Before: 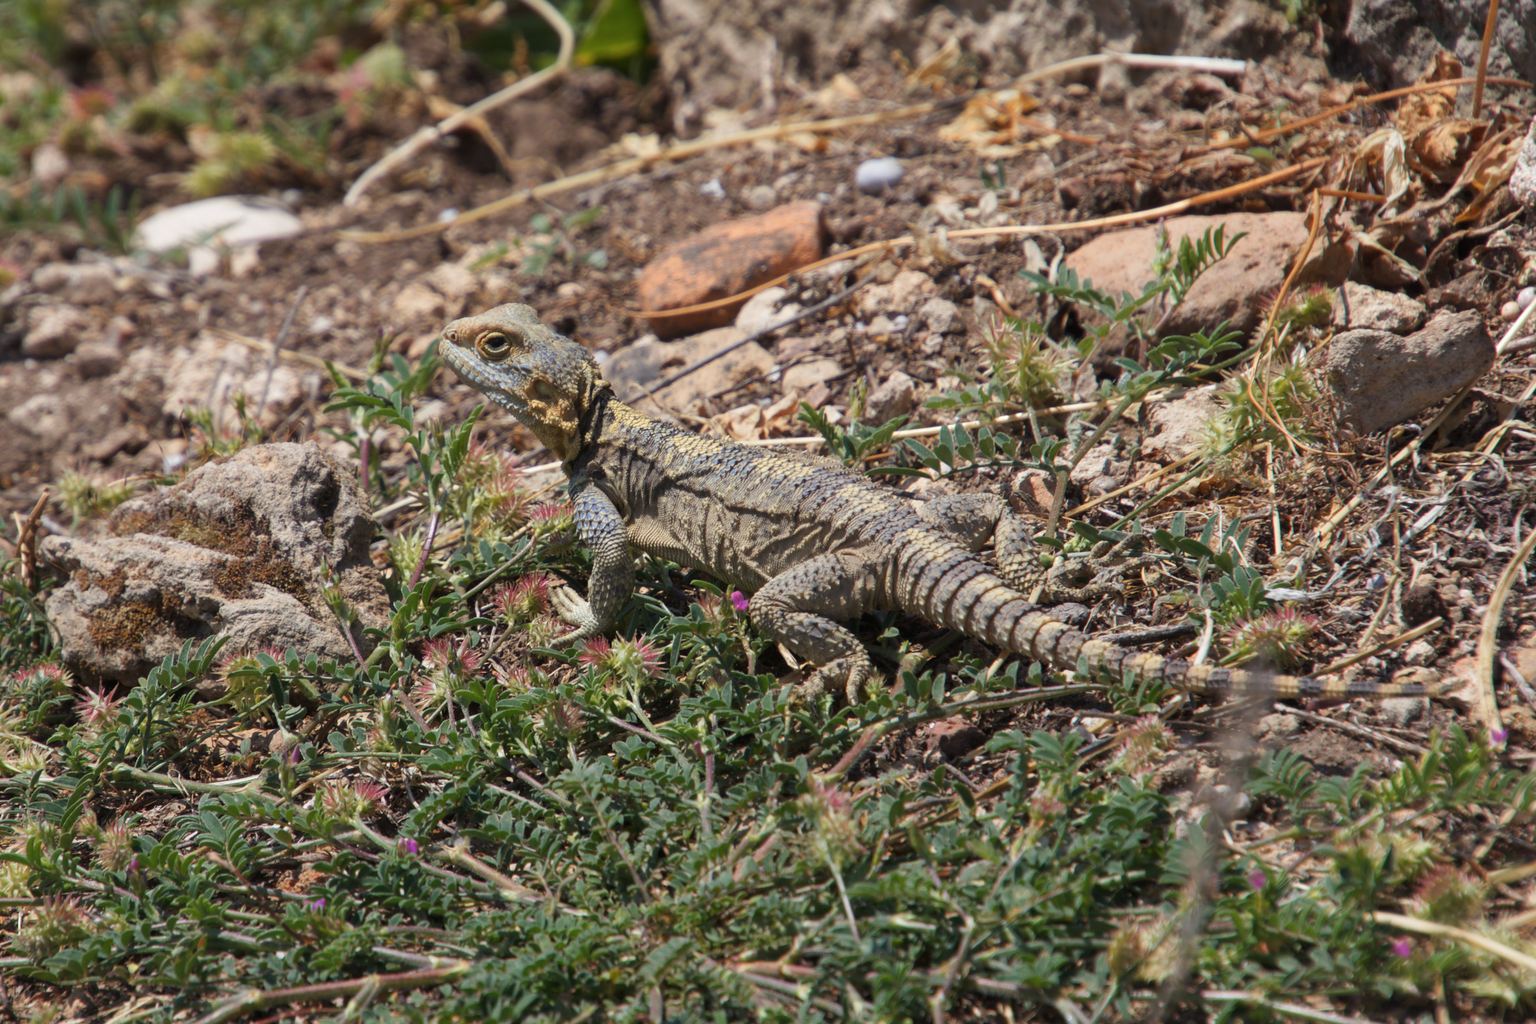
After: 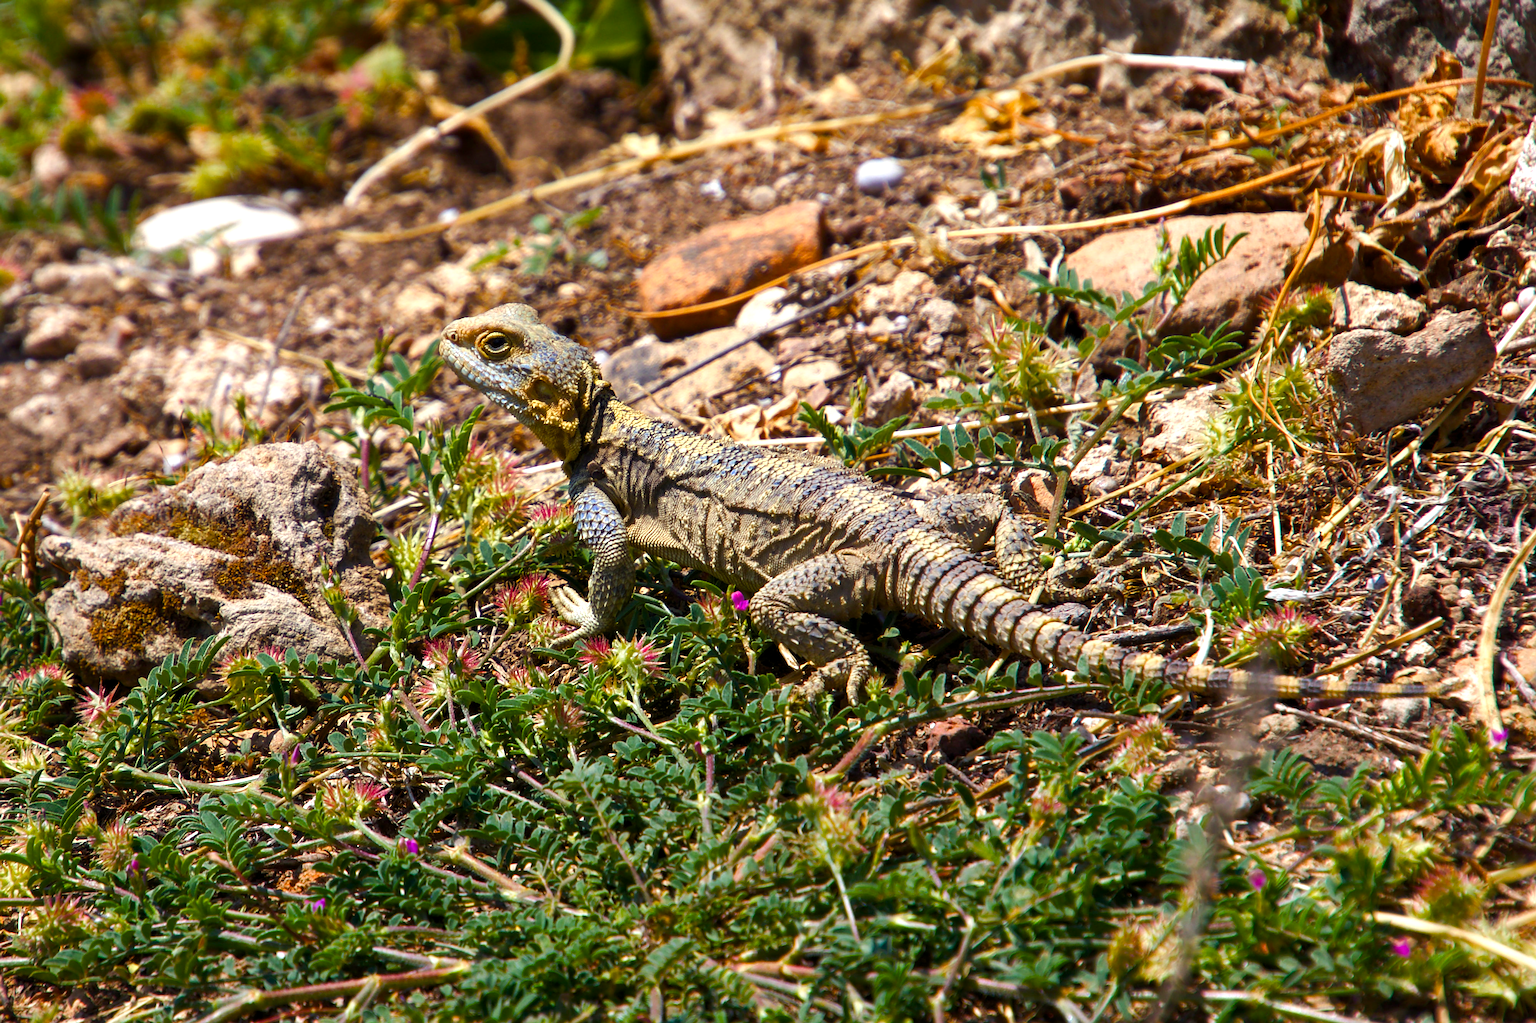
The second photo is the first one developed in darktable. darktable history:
color balance rgb: global offset › luminance -0.37%, perceptual saturation grading › highlights -17.77%, perceptual saturation grading › mid-tones 33.1%, perceptual saturation grading › shadows 50.52%, perceptual brilliance grading › highlights 20%, perceptual brilliance grading › mid-tones 20%, perceptual brilliance grading › shadows -20%, global vibrance 50%
sharpen: on, module defaults
tone equalizer: -8 EV 0.06 EV, smoothing diameter 25%, edges refinement/feathering 10, preserve details guided filter
